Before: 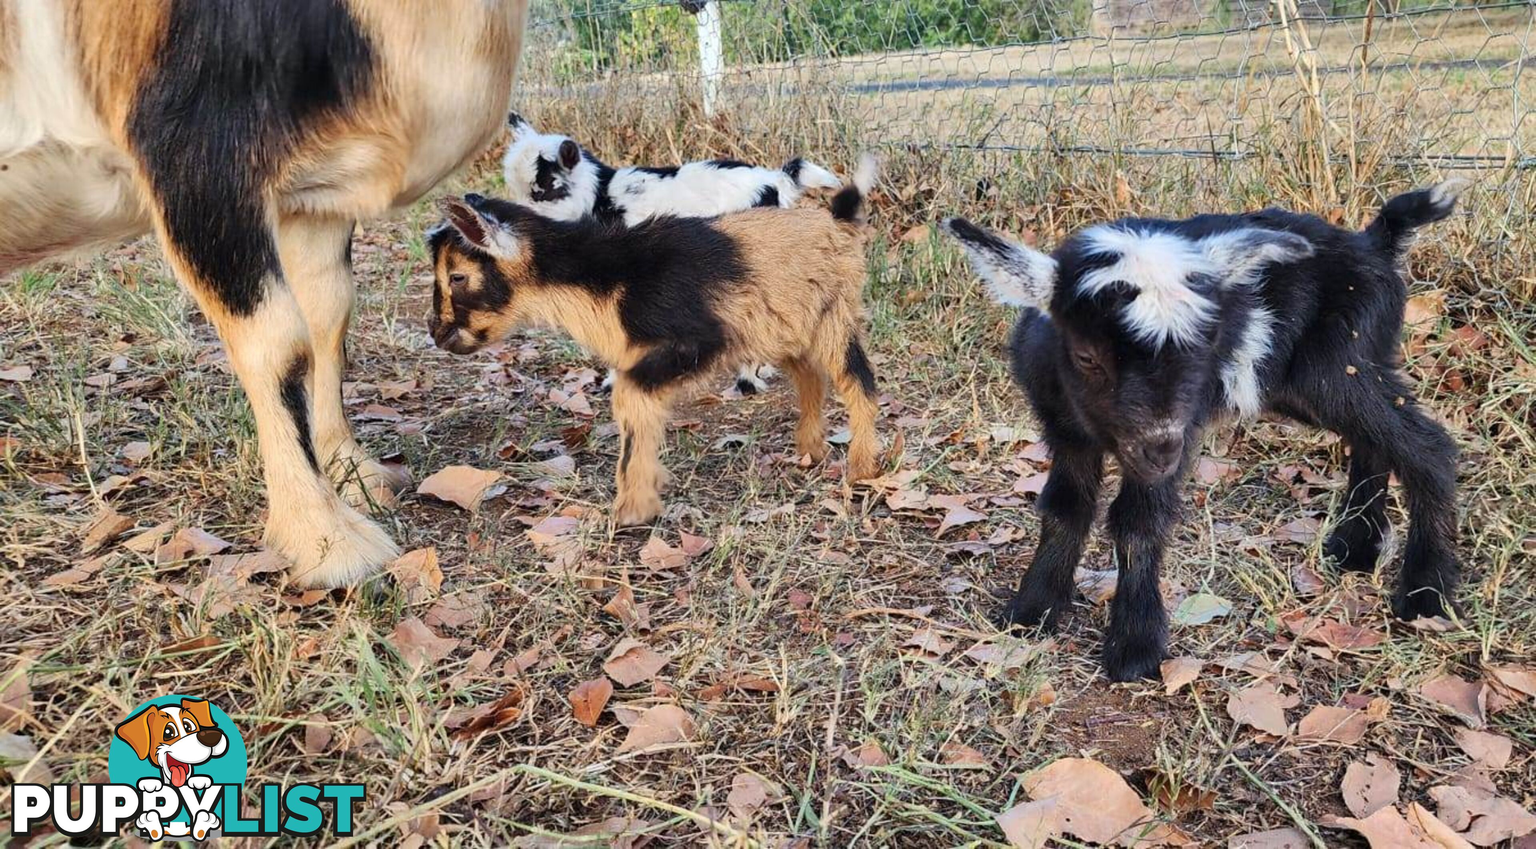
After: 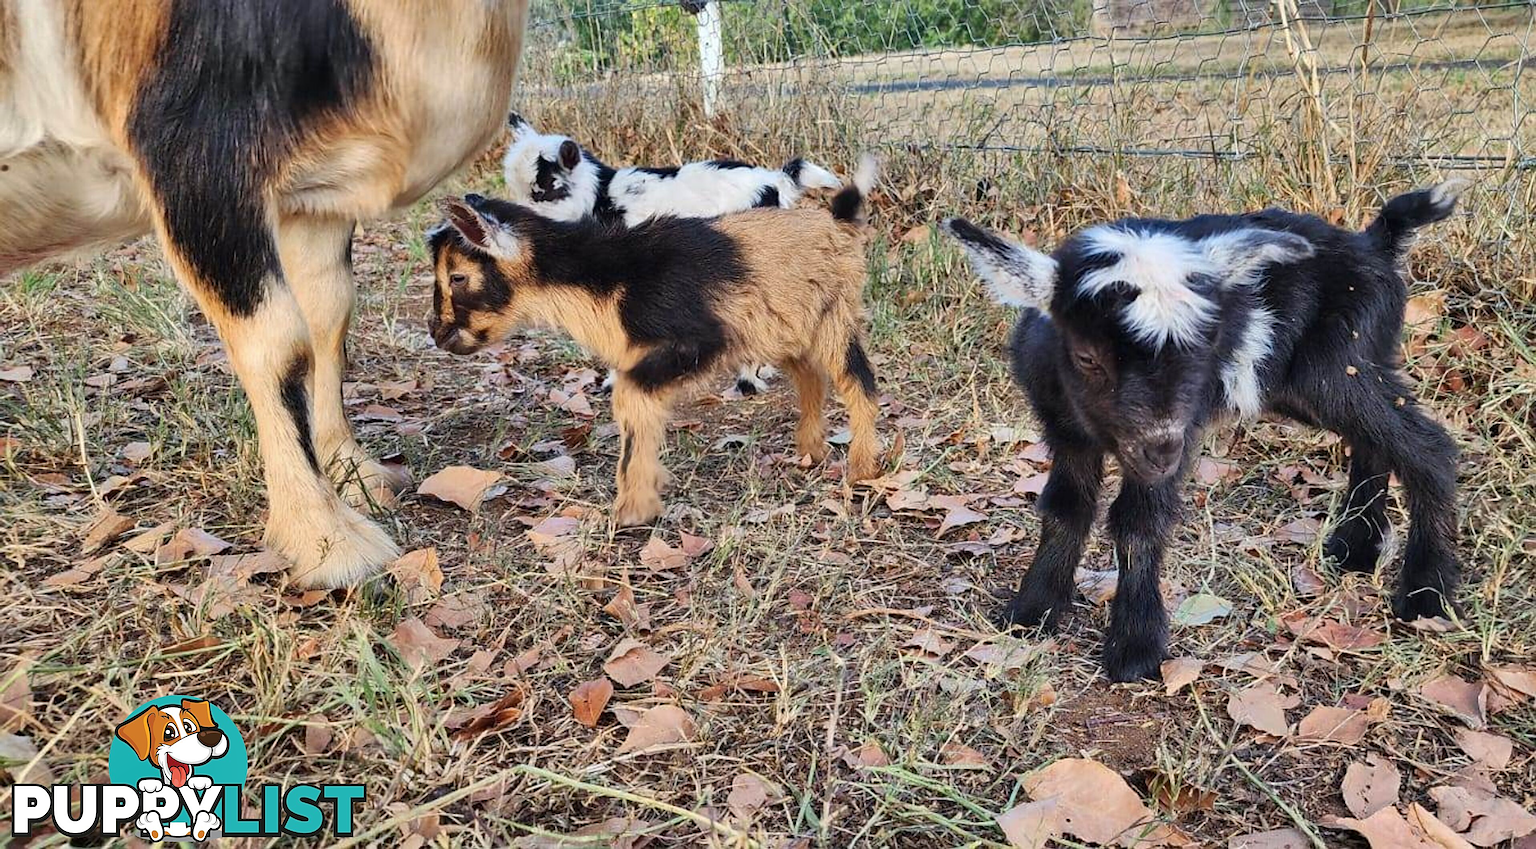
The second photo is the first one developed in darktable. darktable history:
sharpen: on, module defaults
shadows and highlights: radius 119.24, shadows 41.59, highlights -62.01, soften with gaussian
